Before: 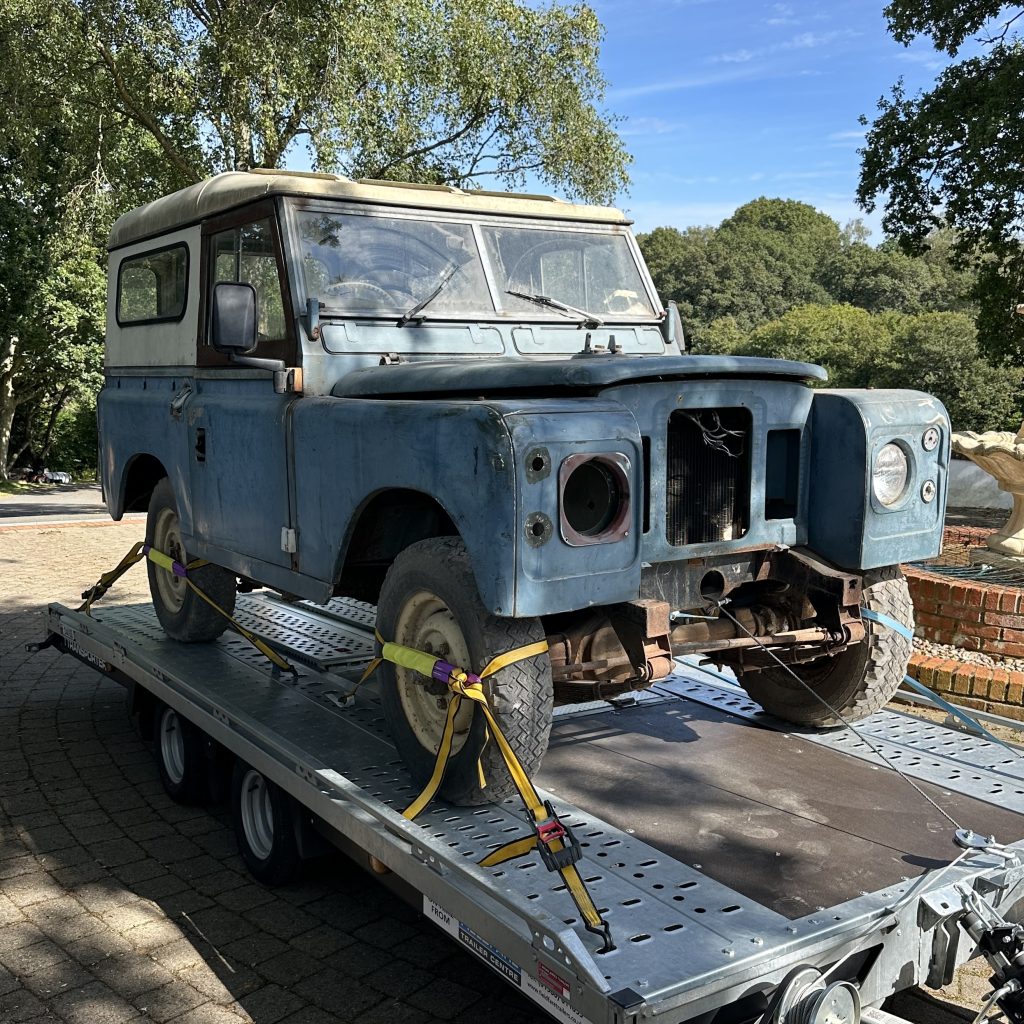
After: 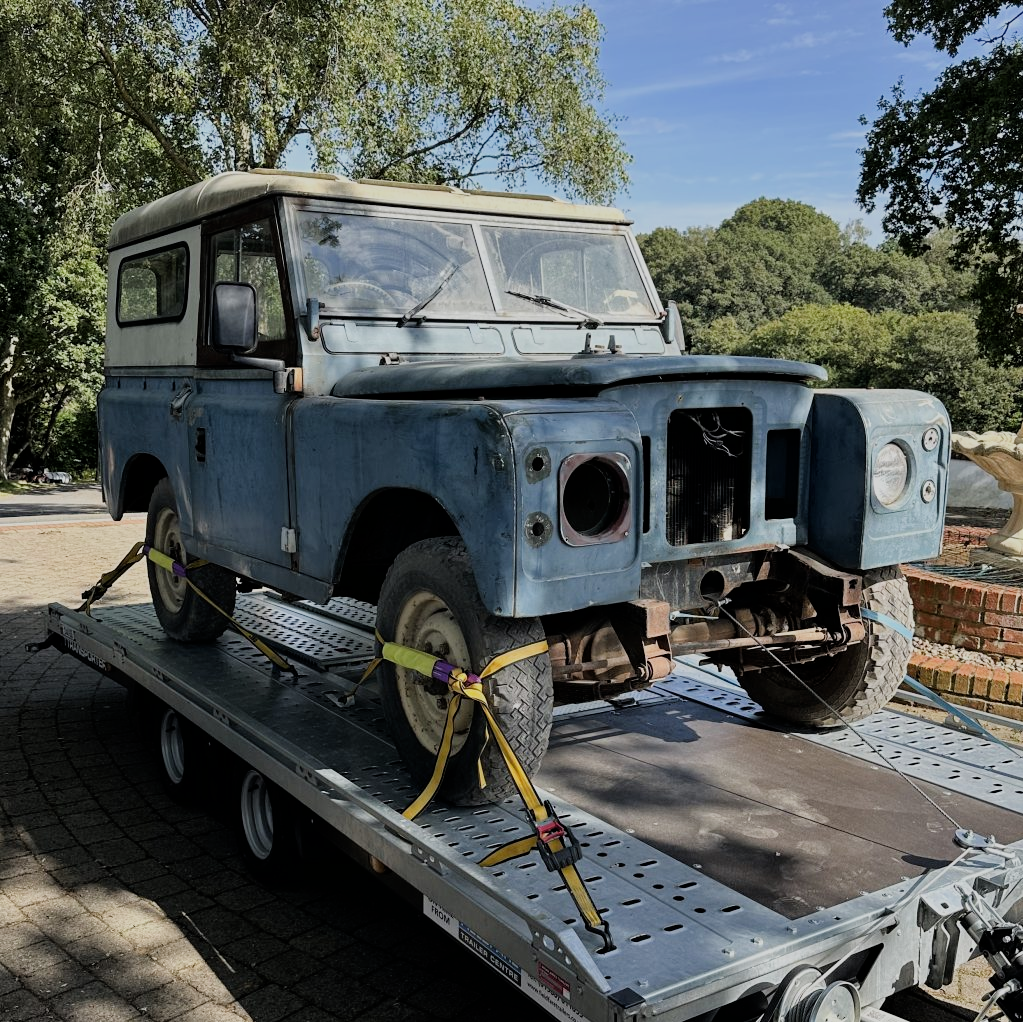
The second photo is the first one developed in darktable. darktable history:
crop: top 0.05%, bottom 0.098%
filmic rgb: black relative exposure -7.65 EV, white relative exposure 4.56 EV, hardness 3.61
